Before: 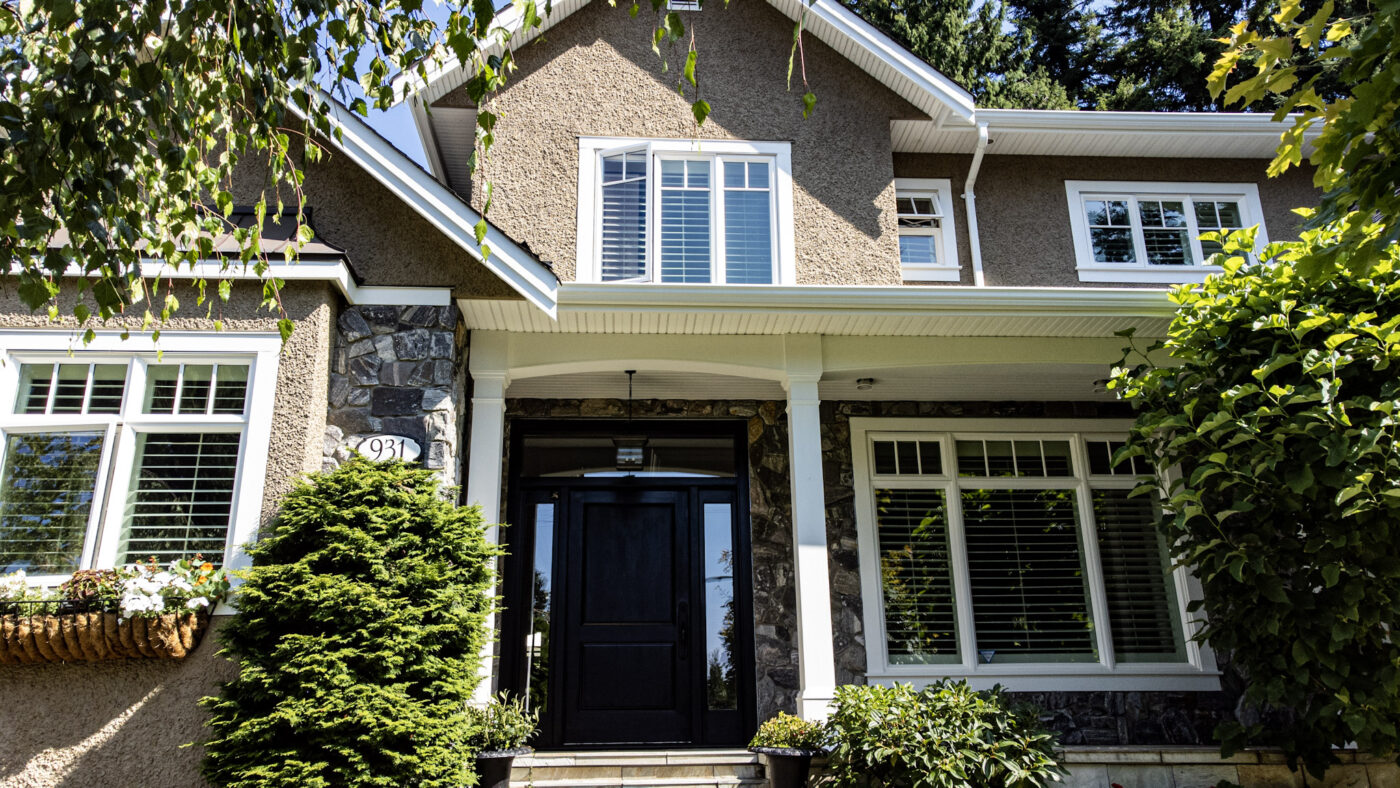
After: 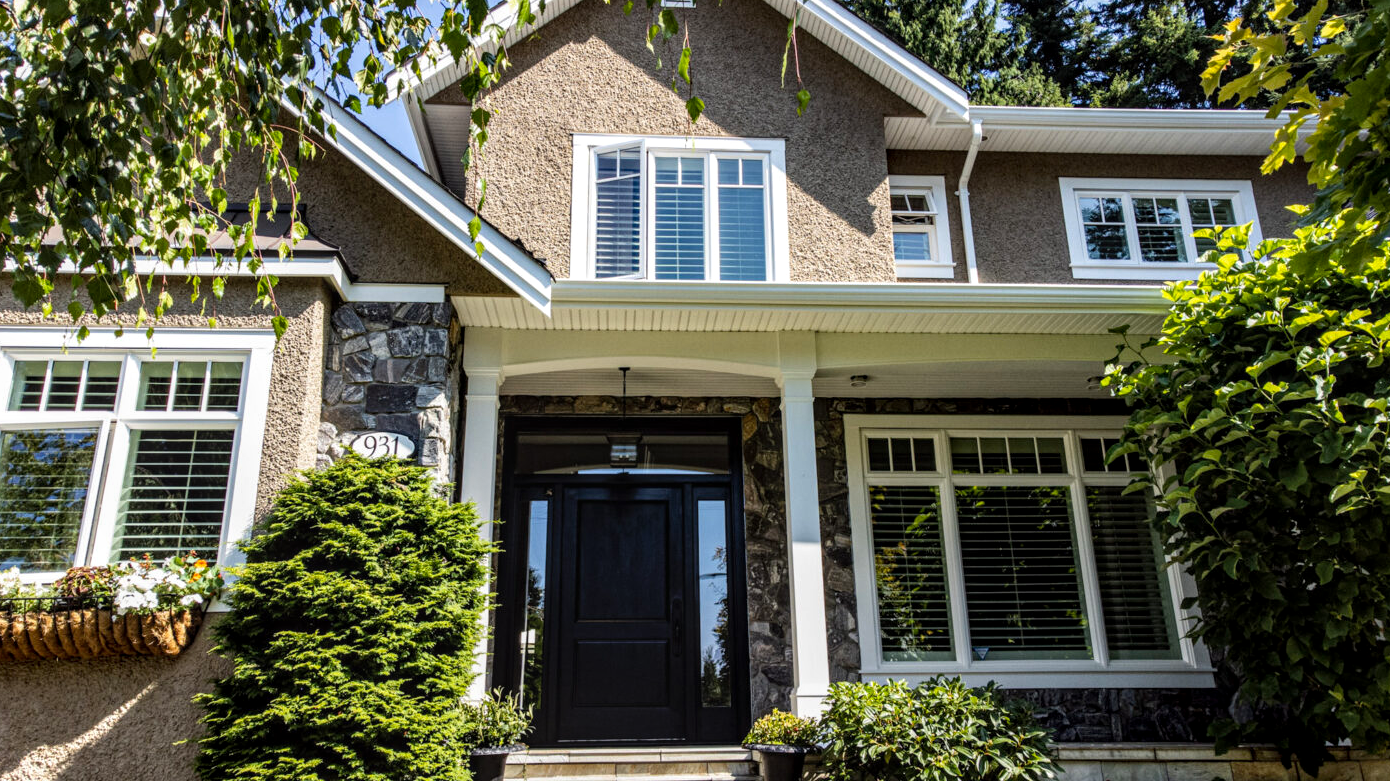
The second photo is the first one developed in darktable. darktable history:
crop: left 0.434%, top 0.485%, right 0.244%, bottom 0.386%
local contrast: on, module defaults
